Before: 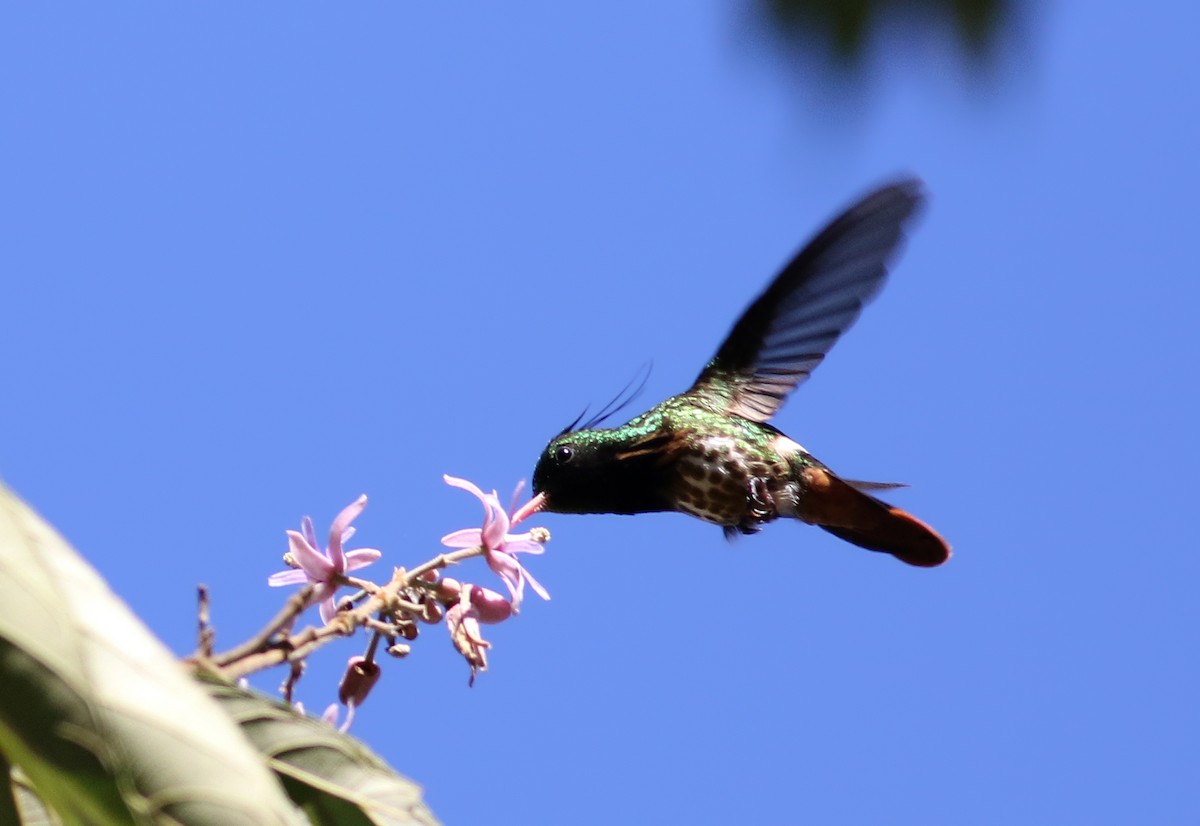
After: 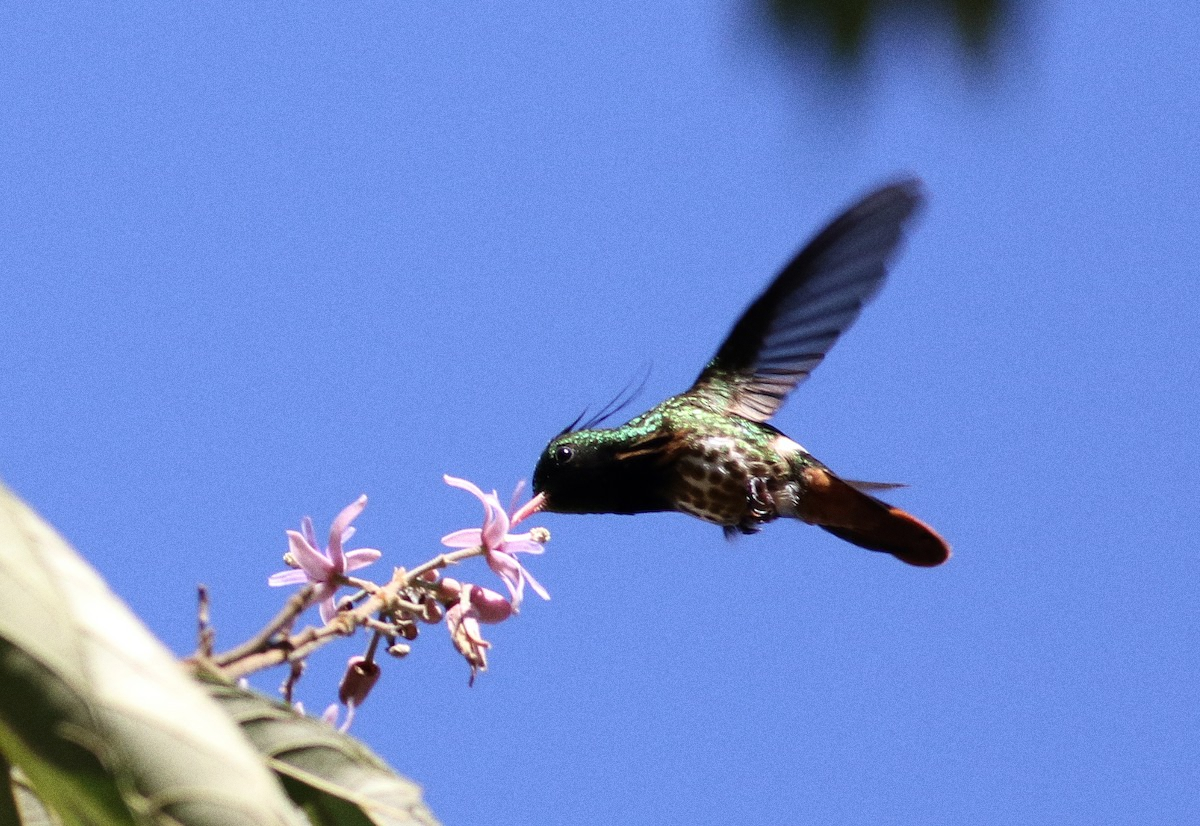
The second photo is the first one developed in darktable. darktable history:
contrast brightness saturation: saturation -0.05
grain: coarseness 0.09 ISO
